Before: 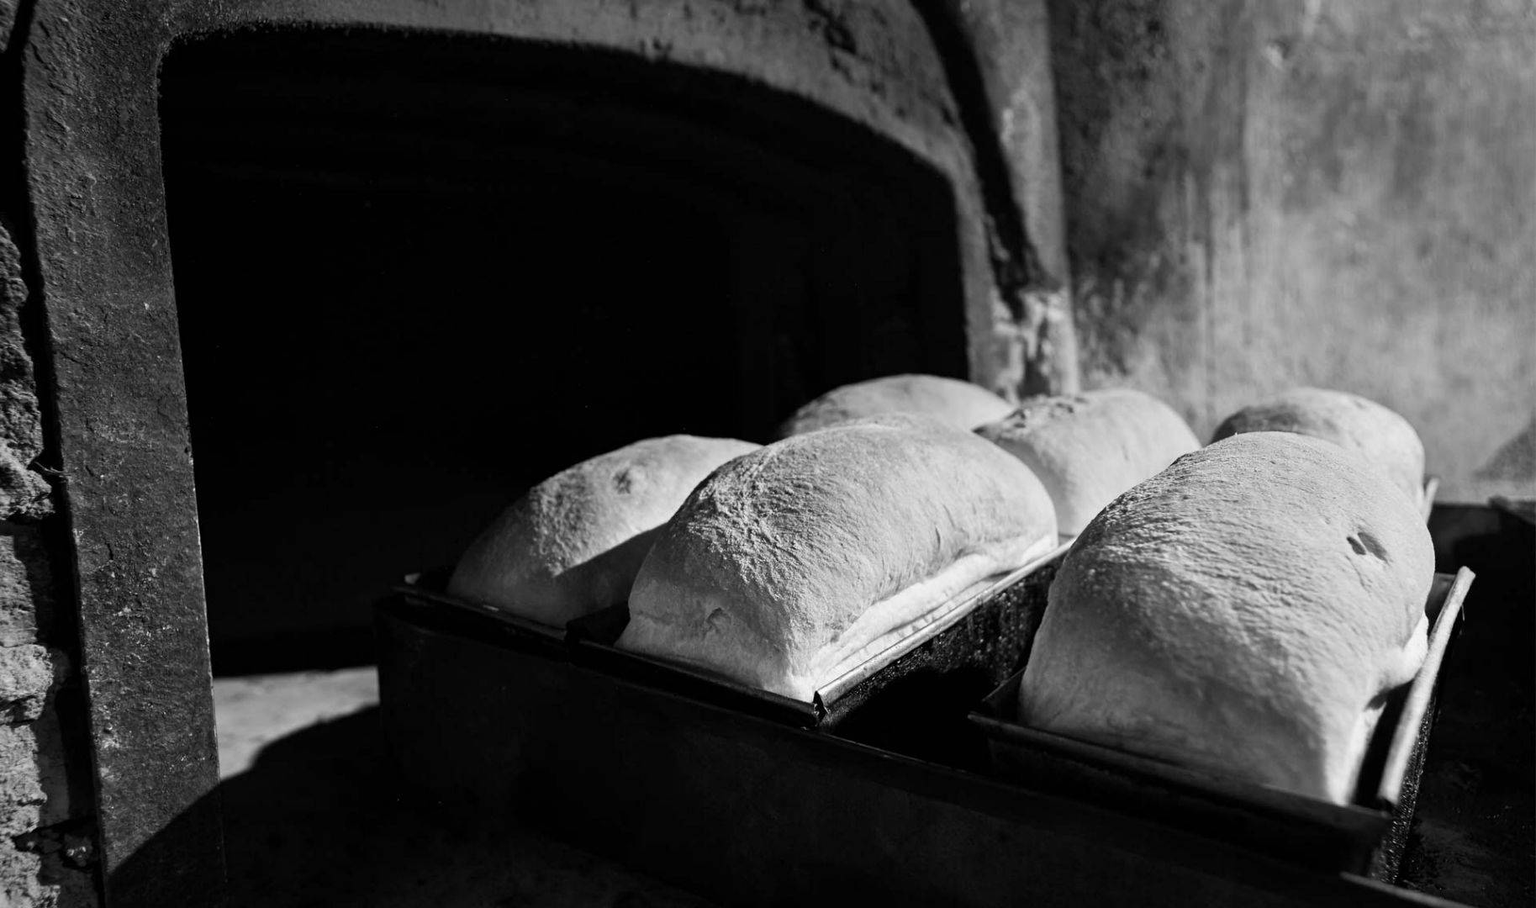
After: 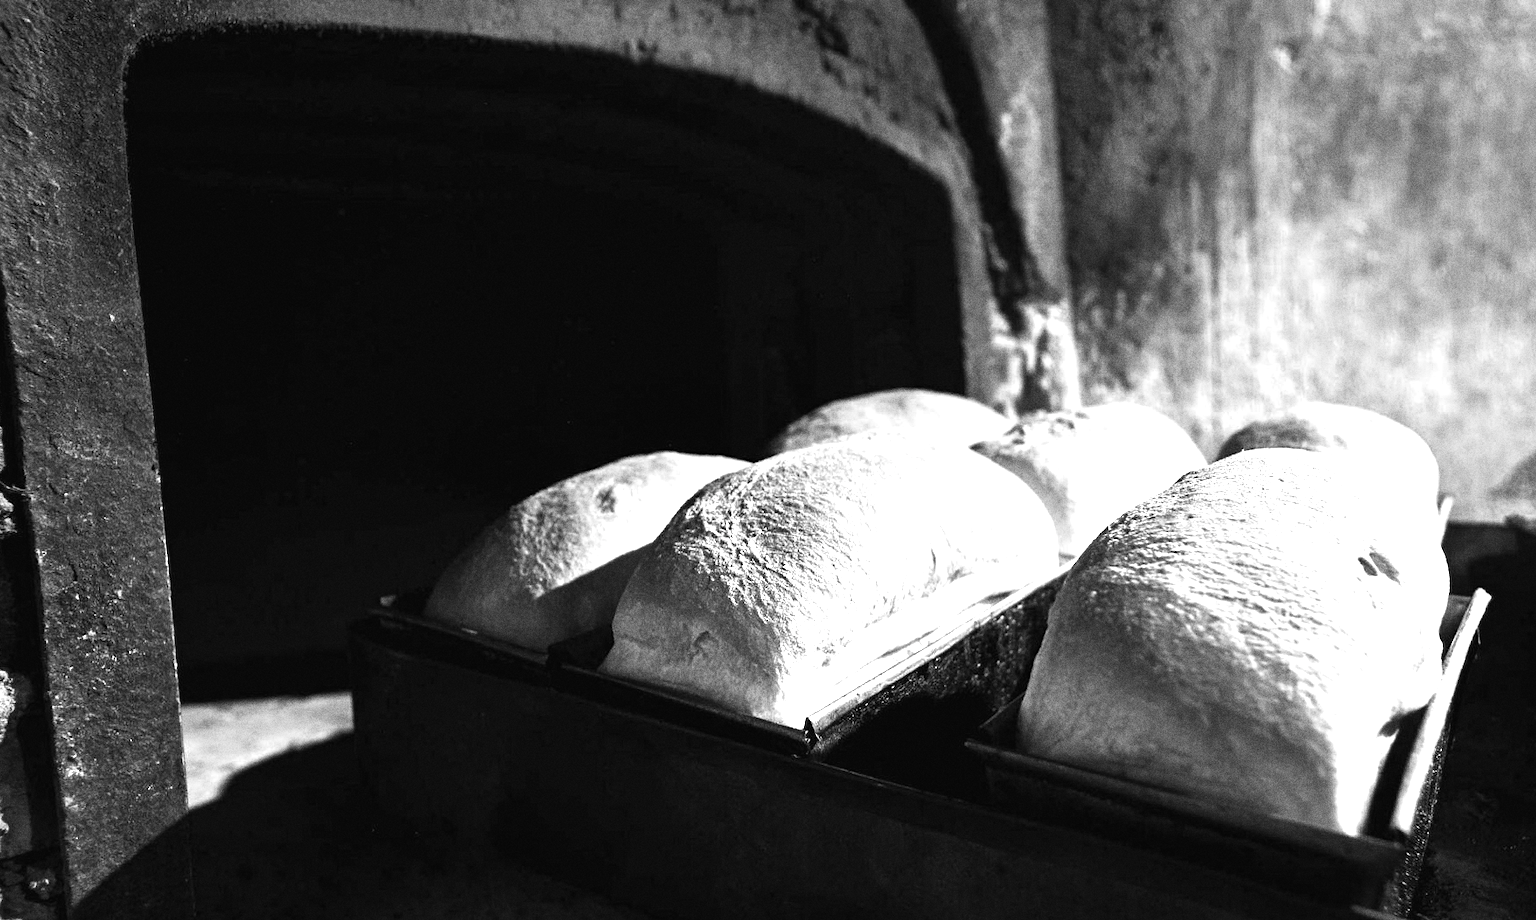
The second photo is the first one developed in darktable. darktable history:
grain: coarseness 0.09 ISO, strength 40%
exposure: black level correction -0.002, exposure 0.54 EV, compensate highlight preservation false
color balance rgb: linear chroma grading › global chroma 9%, perceptual saturation grading › global saturation 36%, perceptual saturation grading › shadows 35%, perceptual brilliance grading › global brilliance 21.21%, perceptual brilliance grading › shadows -35%, global vibrance 21.21%
crop and rotate: left 2.536%, right 1.107%, bottom 2.246%
